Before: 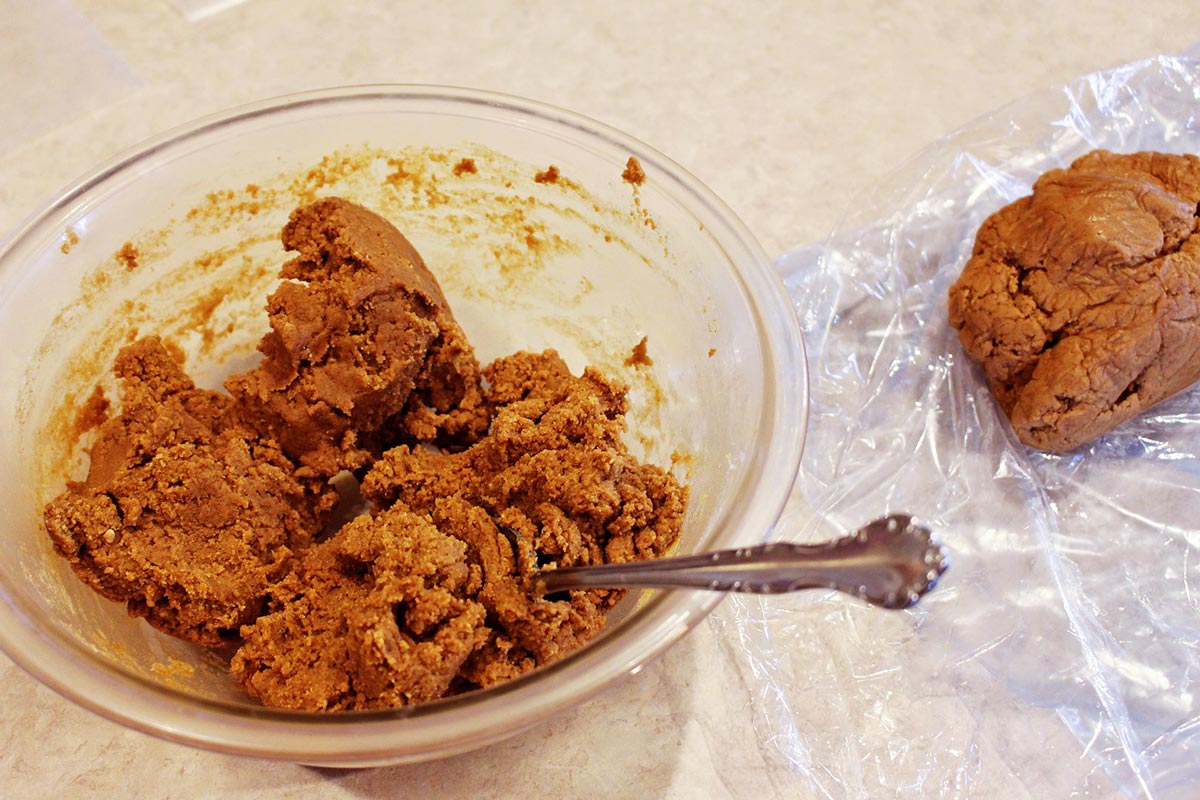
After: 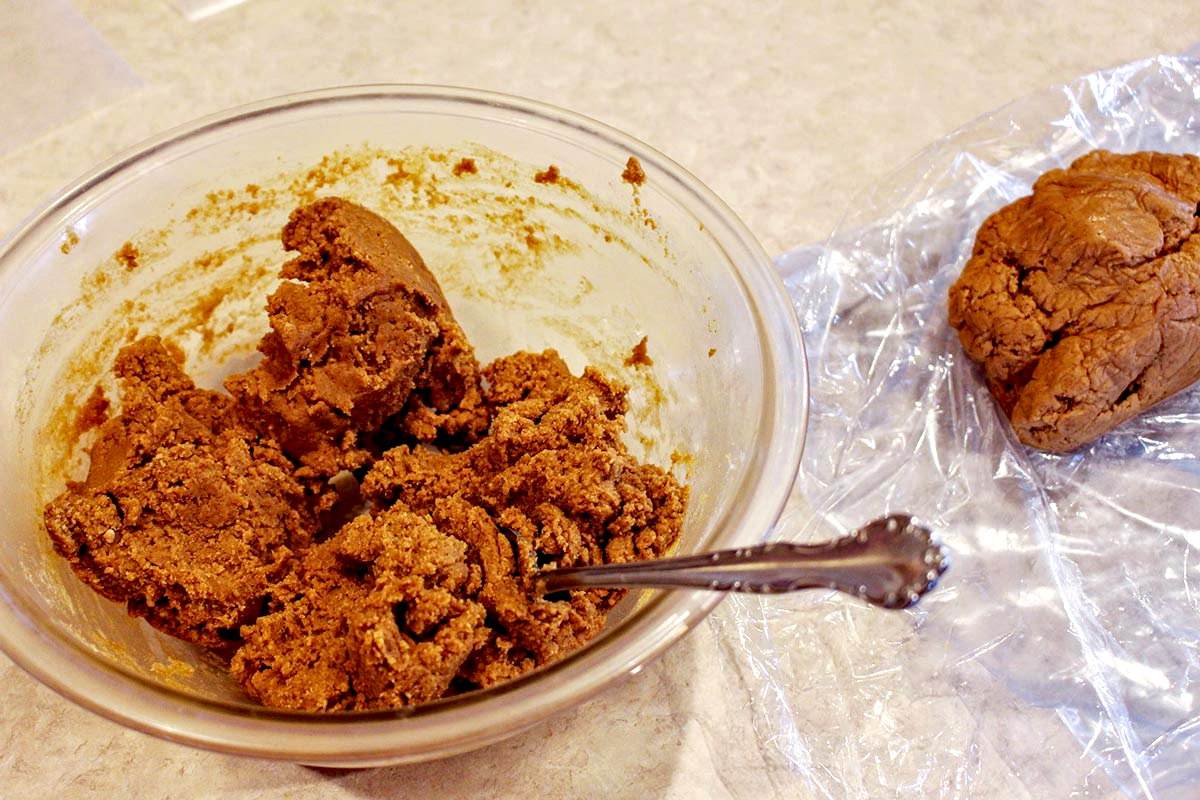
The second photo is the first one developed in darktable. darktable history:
local contrast: on, module defaults
haze removal: compatibility mode true, adaptive false
exposure: black level correction 0.007, exposure 0.093 EV, compensate highlight preservation false
